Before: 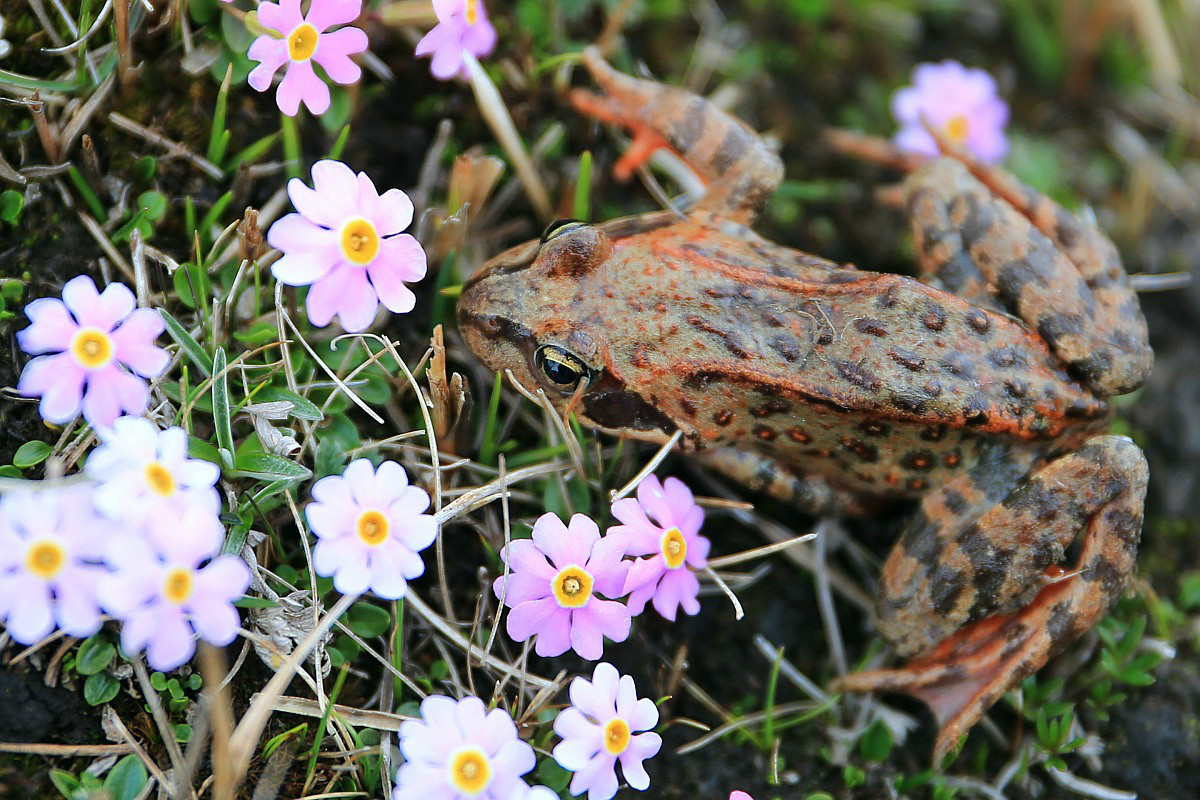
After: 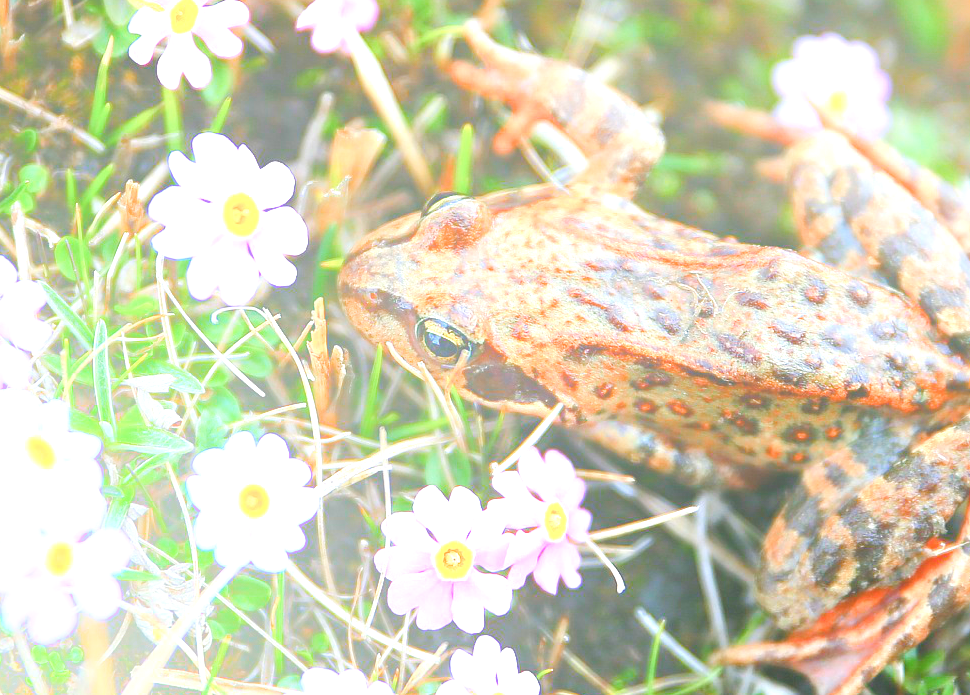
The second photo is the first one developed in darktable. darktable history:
exposure: black level correction 0, exposure 1 EV, compensate exposure bias true, compensate highlight preservation false
crop: left 9.929%, top 3.475%, right 9.188%, bottom 9.529%
white balance: emerald 1
color balance rgb: perceptual saturation grading › global saturation 20%, perceptual saturation grading › highlights -50%, perceptual saturation grading › shadows 30%, perceptual brilliance grading › global brilliance 10%, perceptual brilliance grading › shadows 15%
bloom: size 40%
